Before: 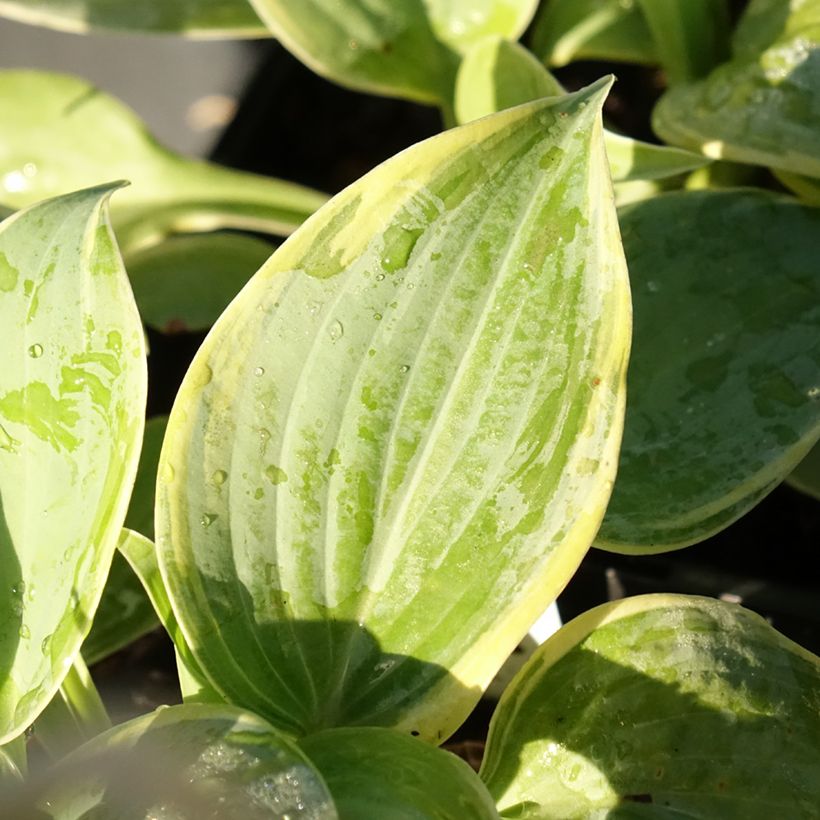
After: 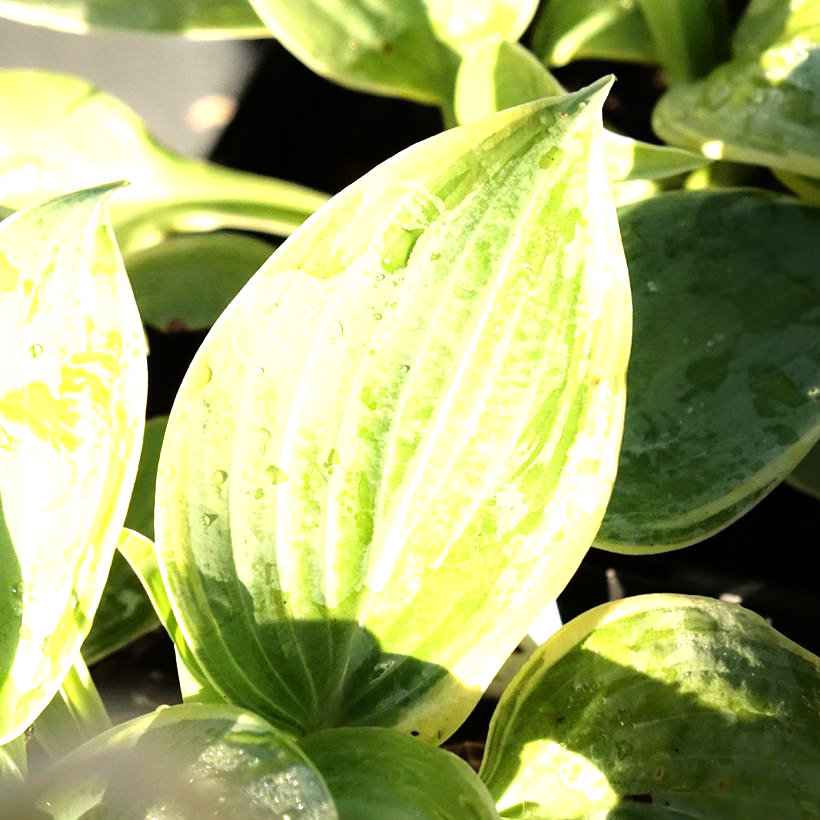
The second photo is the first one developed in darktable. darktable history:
tone equalizer: -8 EV -1.1 EV, -7 EV -1.04 EV, -6 EV -0.857 EV, -5 EV -0.559 EV, -3 EV 0.557 EV, -2 EV 0.874 EV, -1 EV 0.994 EV, +0 EV 1.08 EV
